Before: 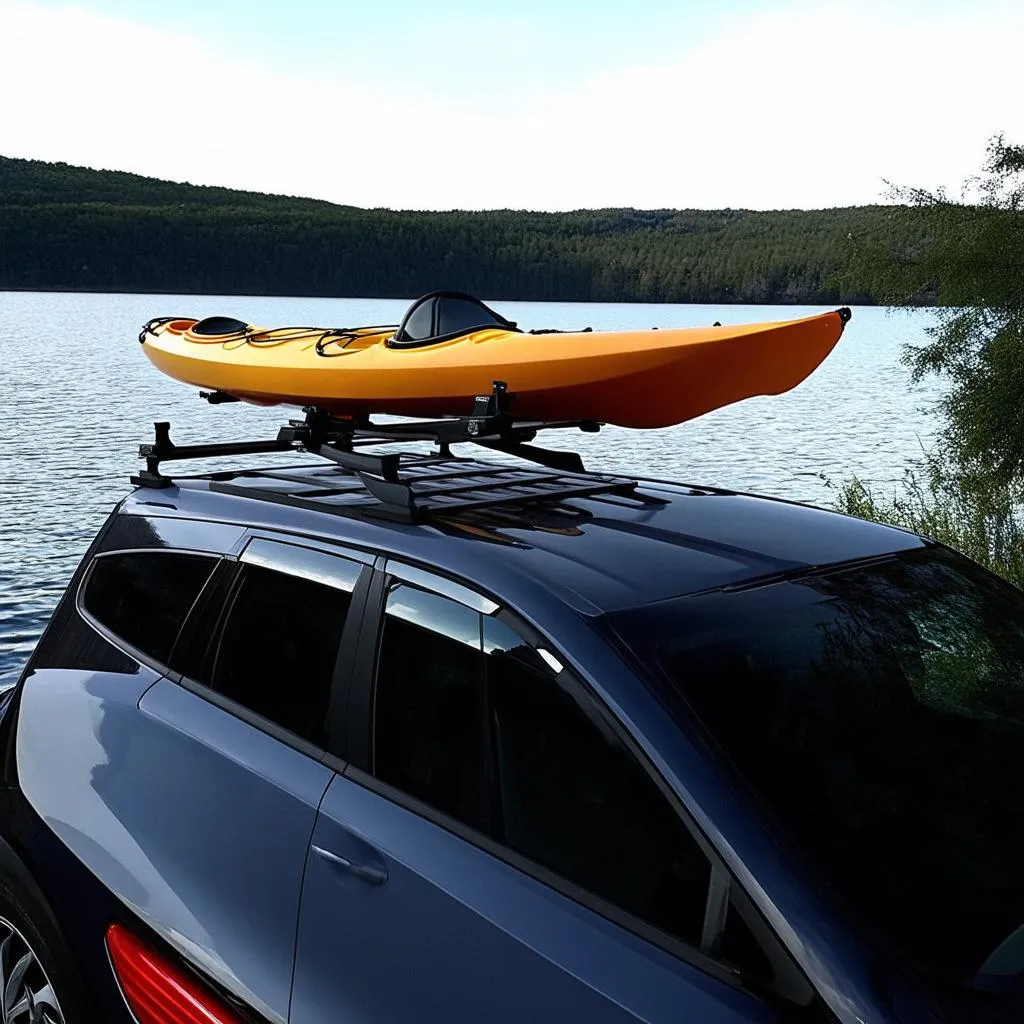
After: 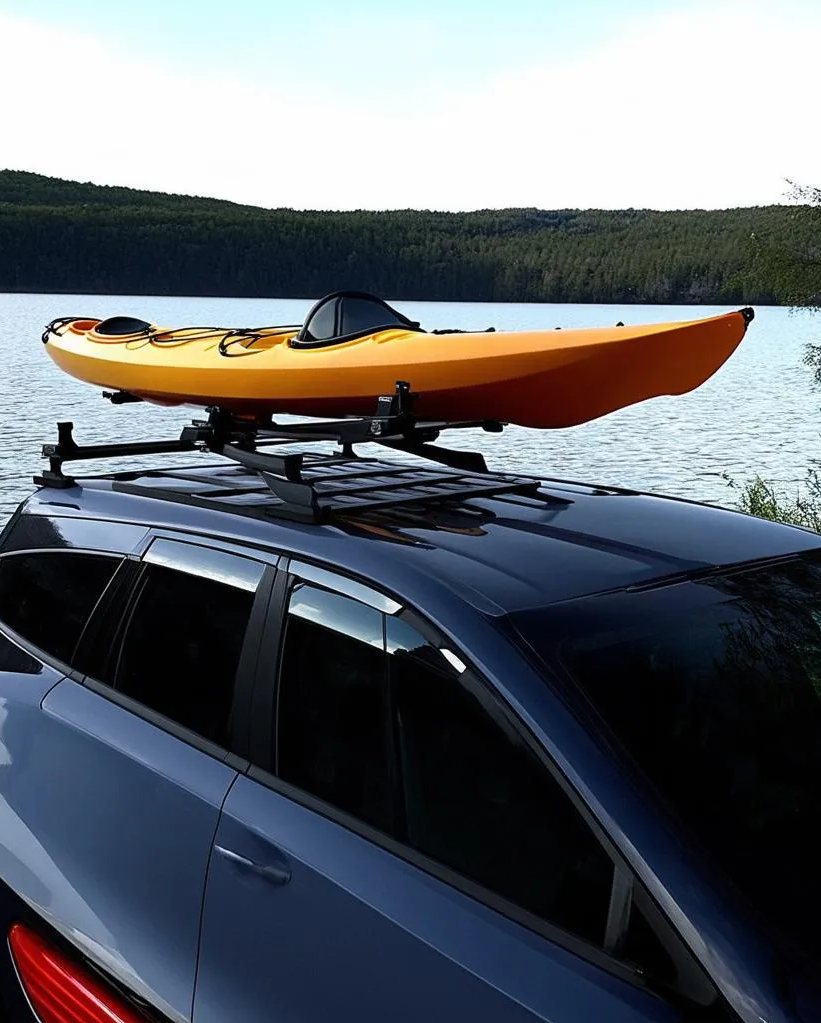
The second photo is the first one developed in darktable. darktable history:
crop and rotate: left 9.508%, right 10.301%
